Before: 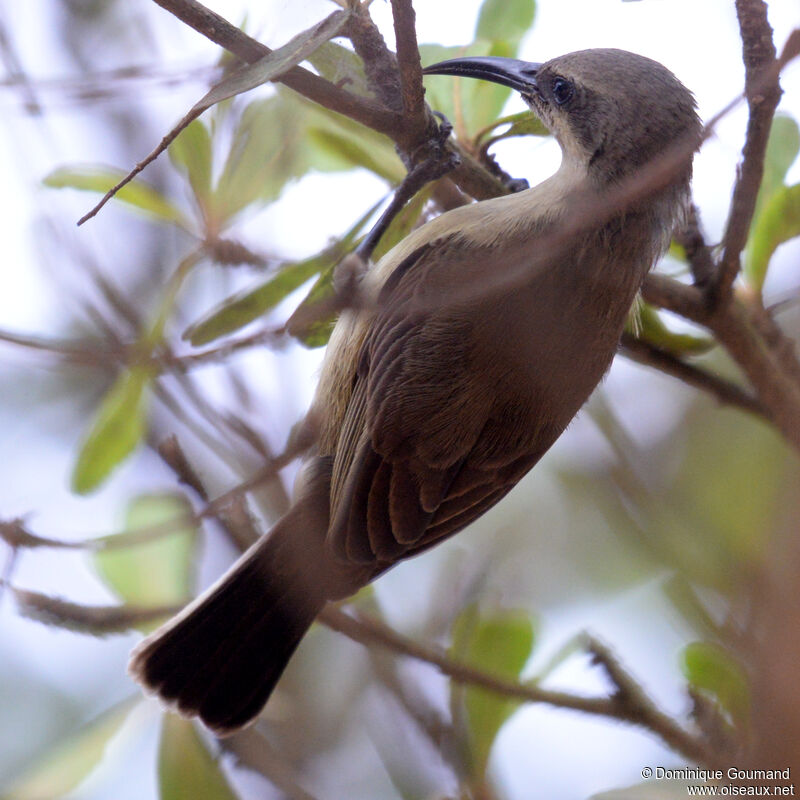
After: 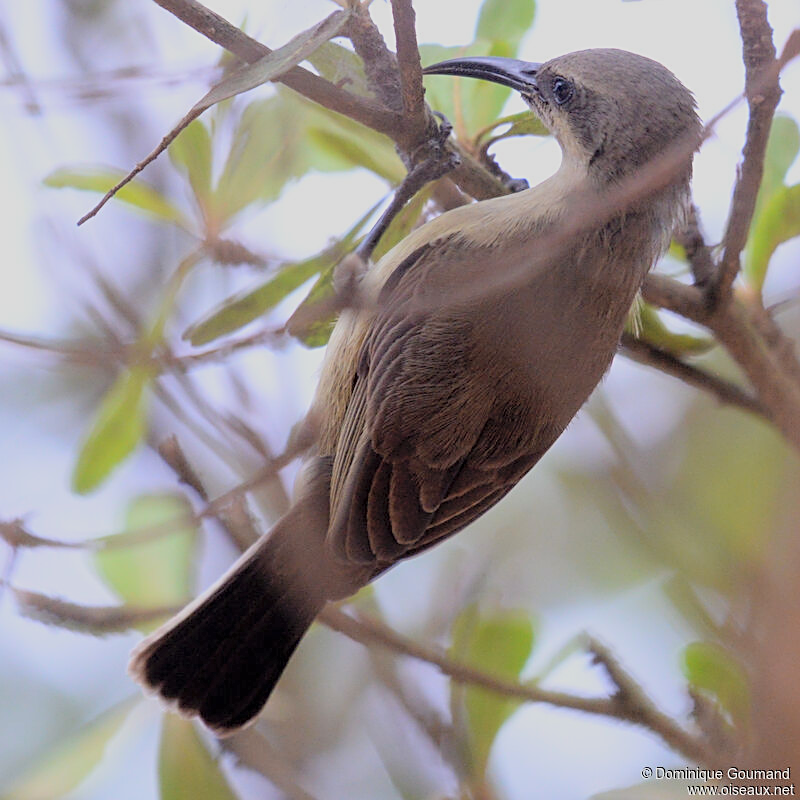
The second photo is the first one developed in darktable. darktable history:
global tonemap: drago (0.7, 100)
sharpen: on, module defaults
